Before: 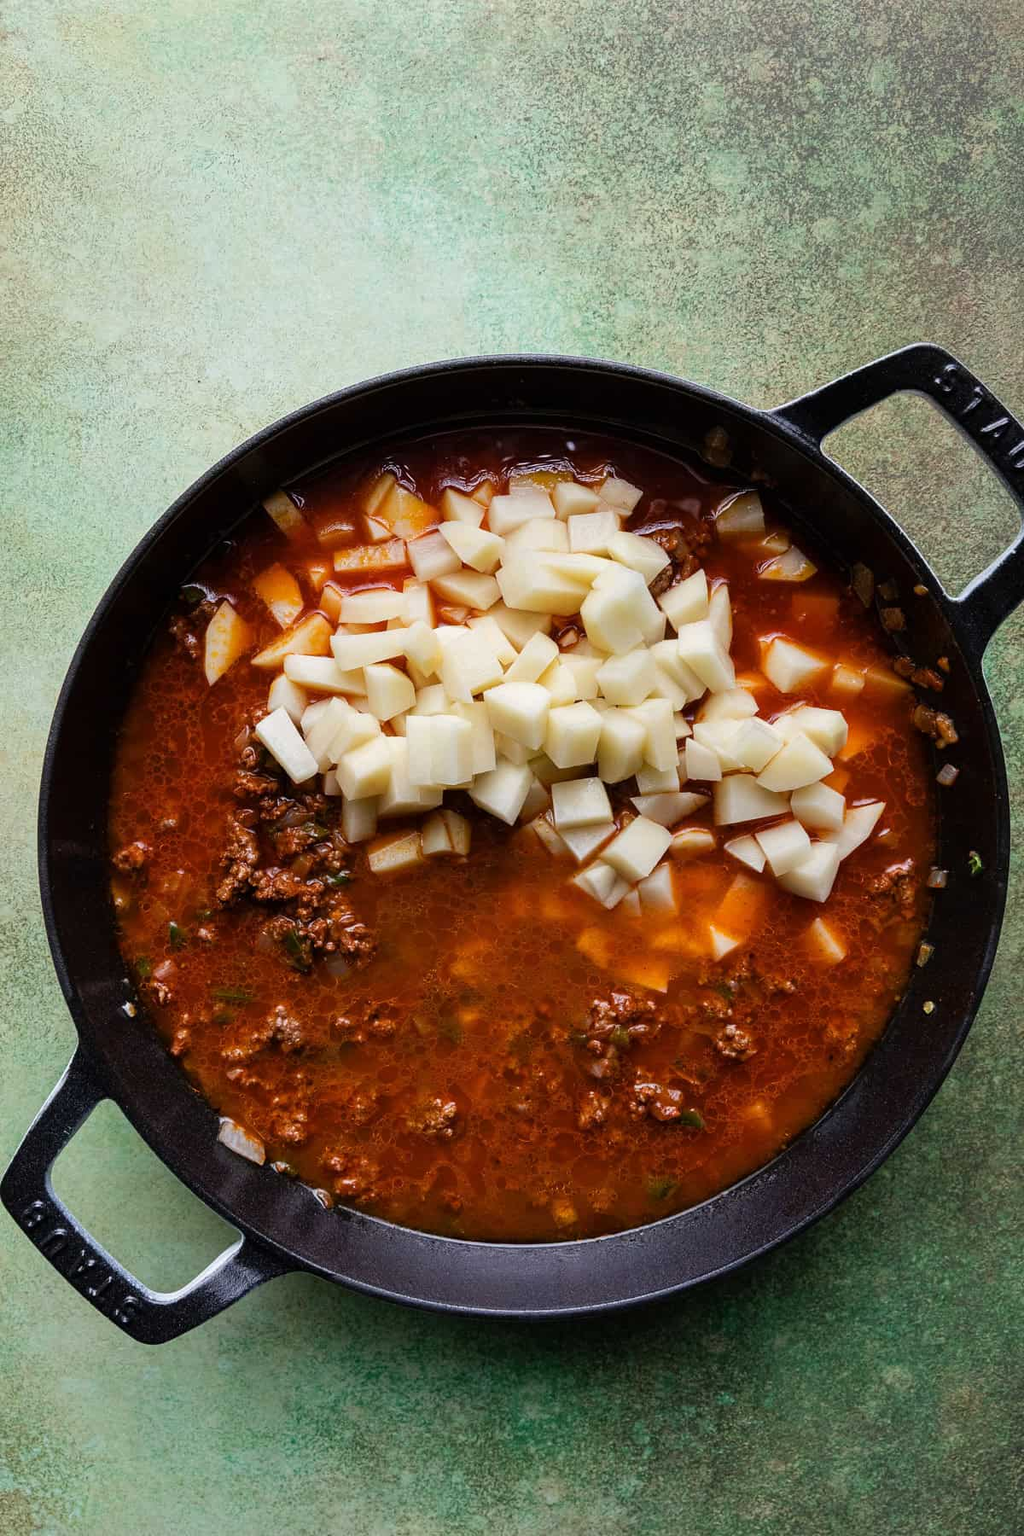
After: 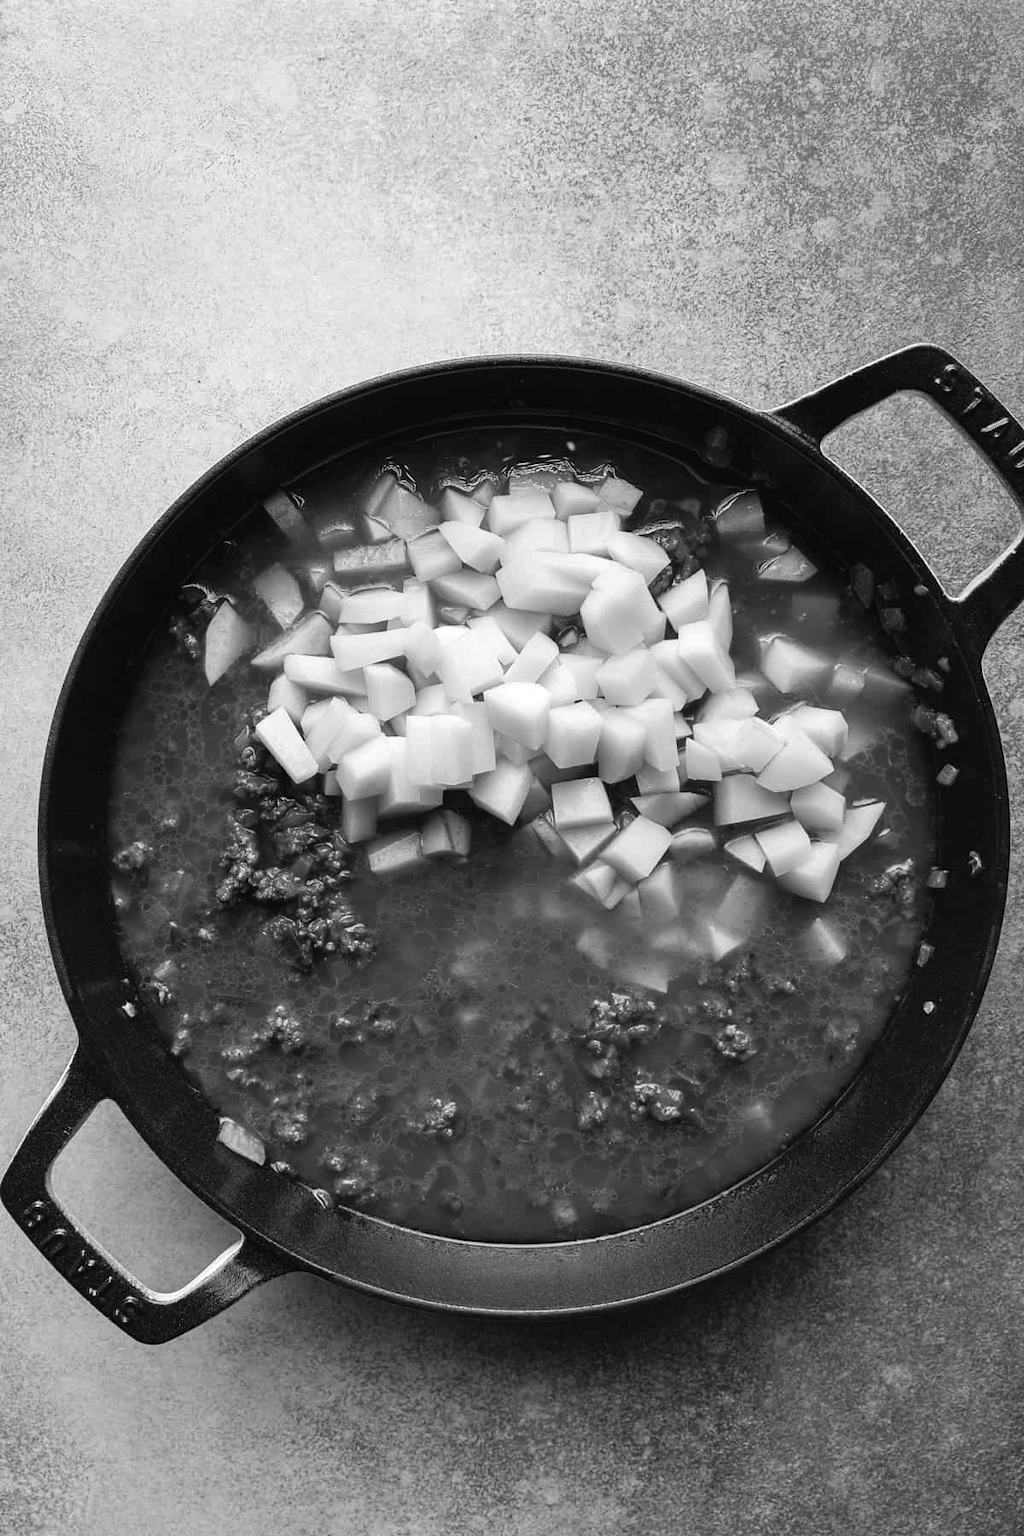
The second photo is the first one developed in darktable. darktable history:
exposure: exposure 0.2 EV, compensate highlight preservation false
color balance rgb: shadows lift › chroma 2%, shadows lift › hue 50°, power › hue 60°, highlights gain › chroma 1%, highlights gain › hue 60°, global offset › luminance 0.25%, global vibrance 30%
monochrome: a 2.21, b -1.33, size 2.2
